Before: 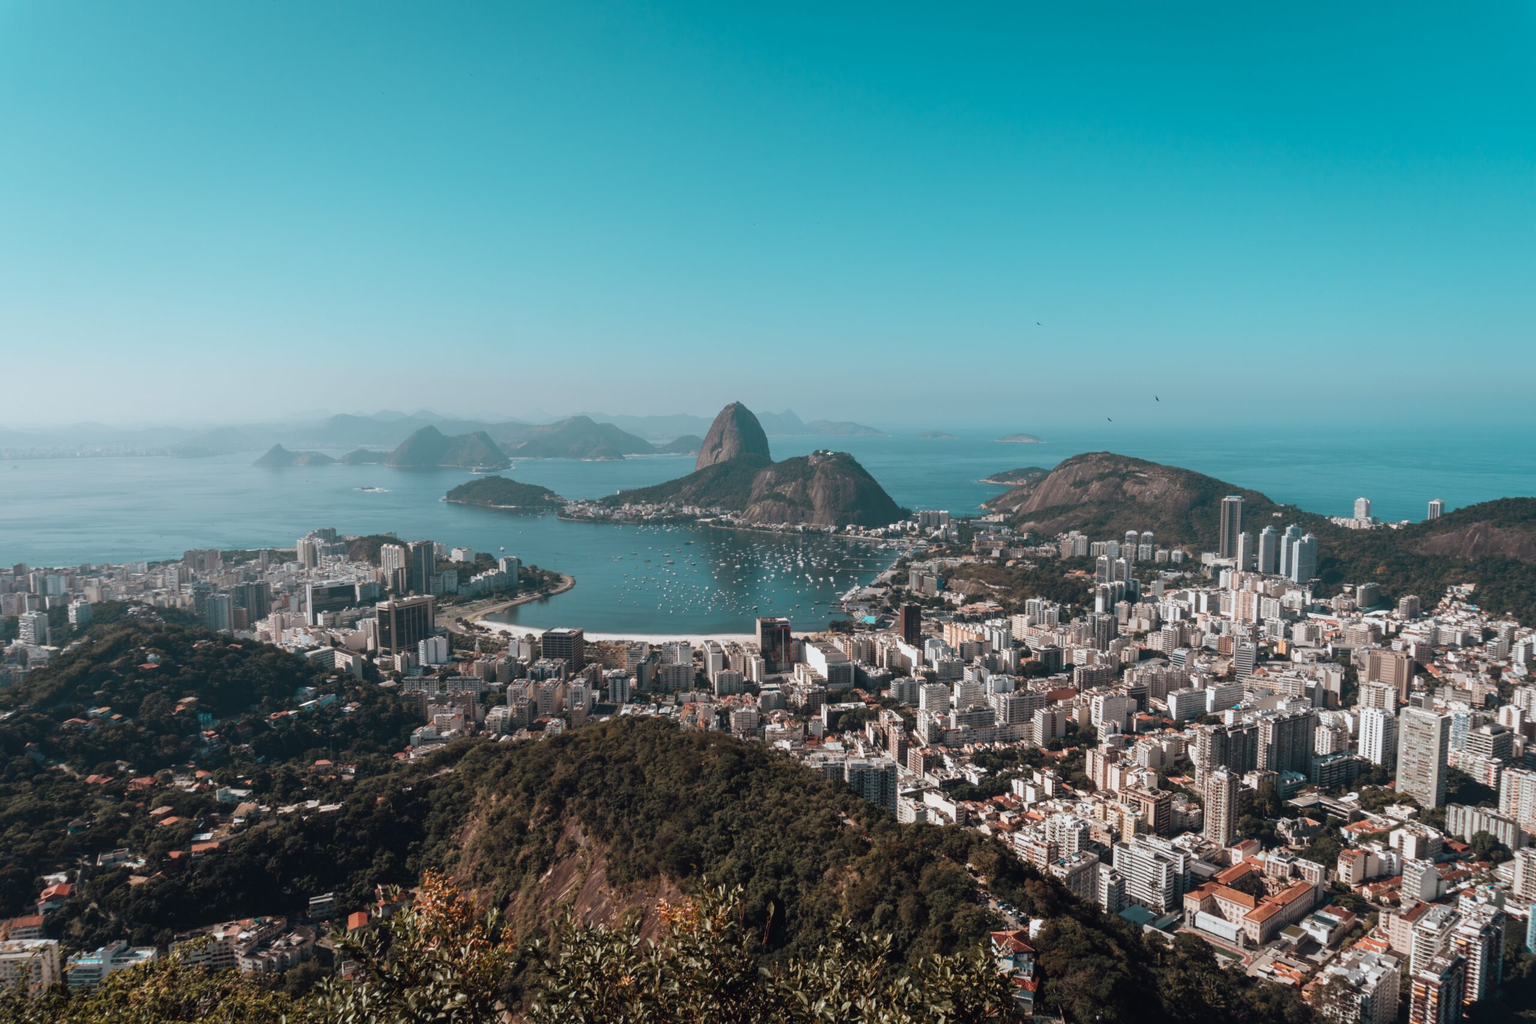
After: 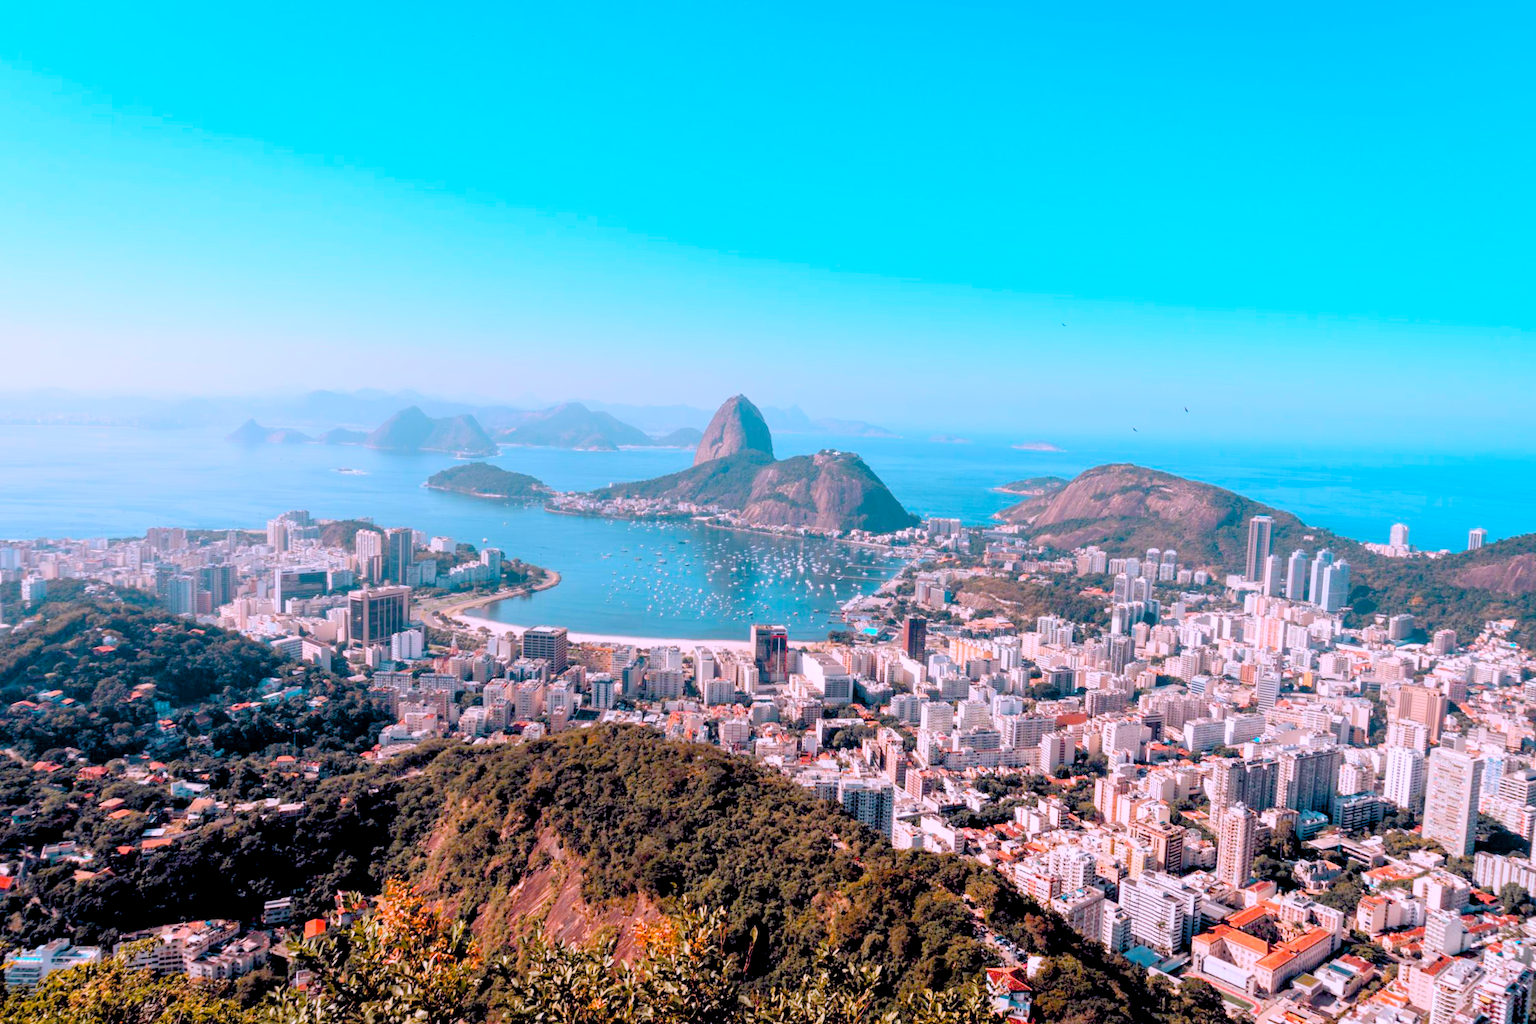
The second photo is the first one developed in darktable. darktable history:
contrast brightness saturation: contrast 0.07
white balance: red 1.066, blue 1.119
exposure: black level correction 0.011, exposure 1.088 EV, compensate exposure bias true, compensate highlight preservation false
crop and rotate: angle -2.38°
global tonemap: drago (0.7, 100)
color balance rgb: perceptual saturation grading › global saturation 45%, perceptual saturation grading › highlights -25%, perceptual saturation grading › shadows 50%, perceptual brilliance grading › global brilliance 3%, global vibrance 3%
vibrance: on, module defaults
